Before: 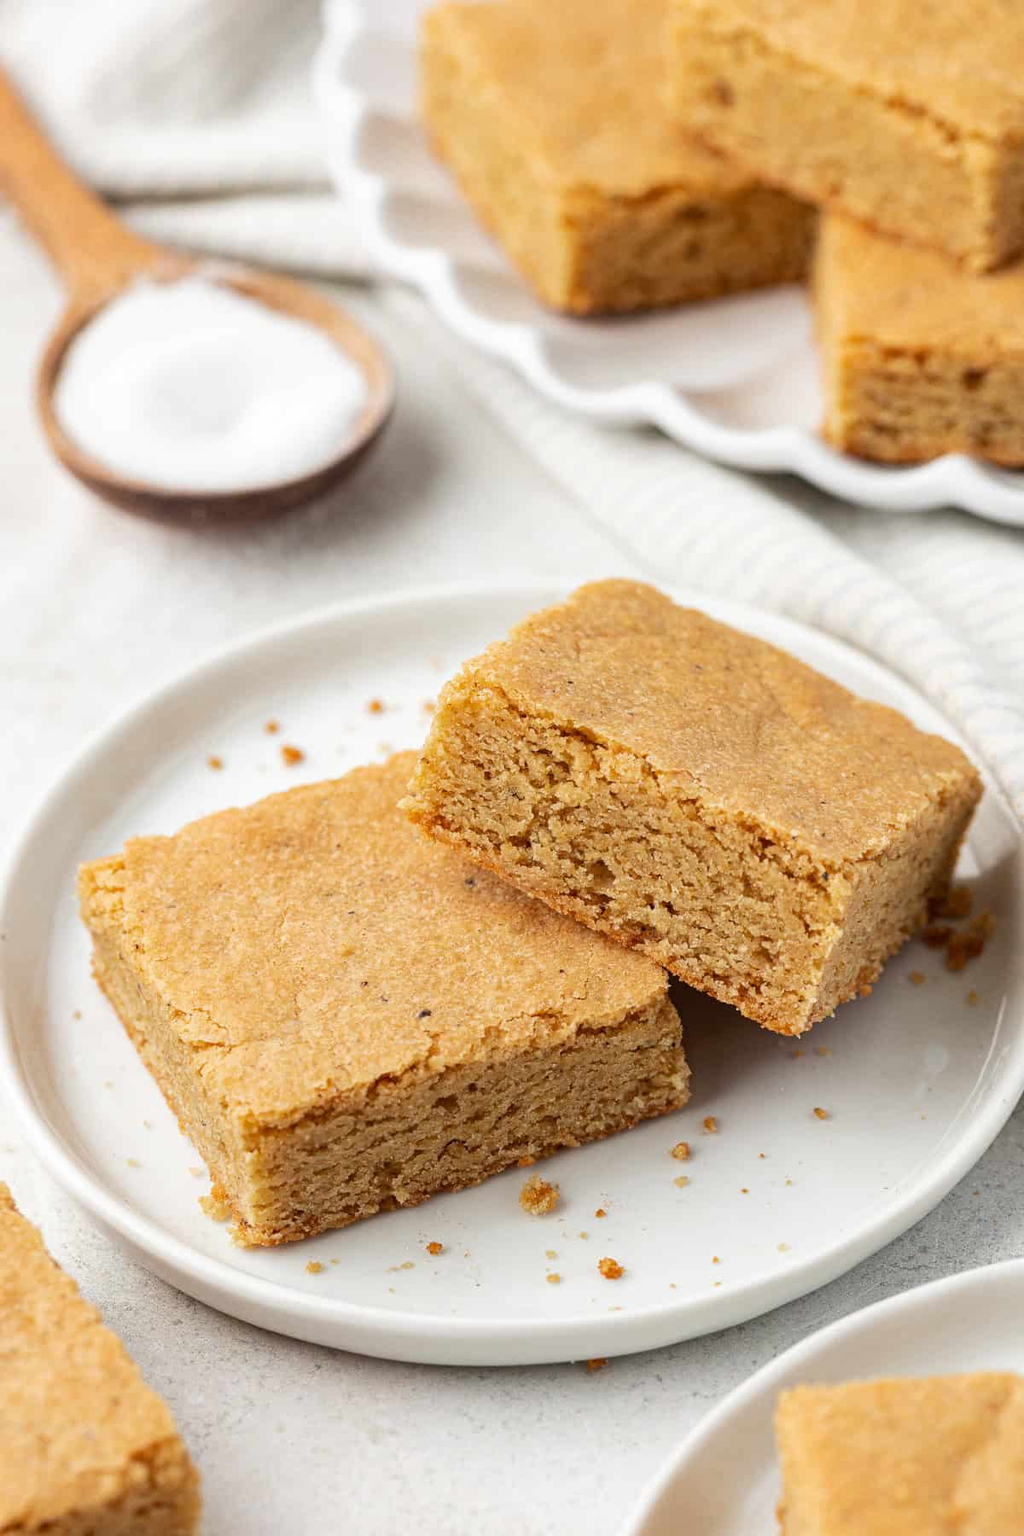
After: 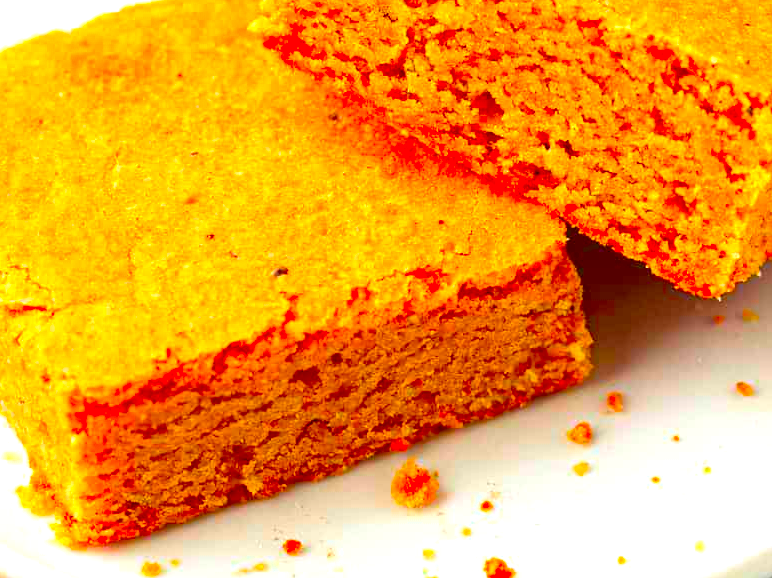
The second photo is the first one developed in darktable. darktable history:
color correction: highlights b* -0.025, saturation 2.98
exposure: exposure 0.643 EV, compensate exposure bias true, compensate highlight preservation false
crop: left 18.108%, top 50.944%, right 17.486%, bottom 16.936%
color calibration: illuminant same as pipeline (D50), adaptation XYZ, x 0.346, y 0.359, temperature 5006.95 K
